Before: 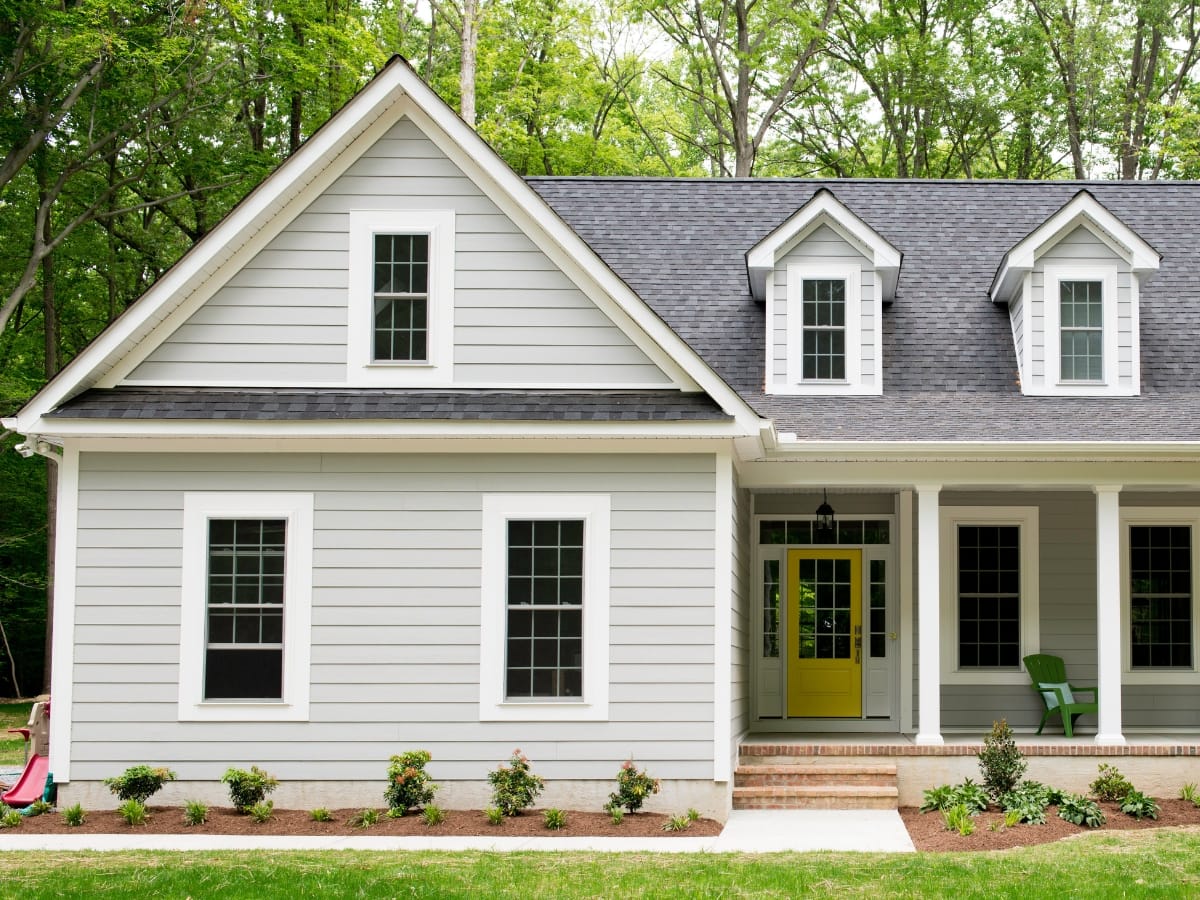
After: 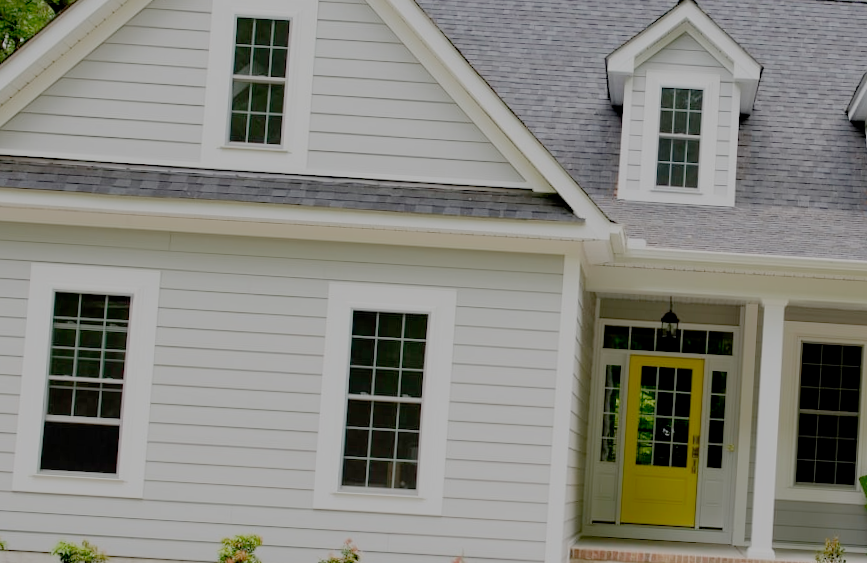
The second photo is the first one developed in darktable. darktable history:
crop and rotate: angle -3.37°, left 9.79%, top 20.73%, right 12.42%, bottom 11.82%
filmic rgb: black relative exposure -7 EV, white relative exposure 6 EV, threshold 3 EV, target black luminance 0%, hardness 2.73, latitude 61.22%, contrast 0.691, highlights saturation mix 10%, shadows ↔ highlights balance -0.073%, preserve chrominance no, color science v4 (2020), iterations of high-quality reconstruction 10, contrast in shadows soft, contrast in highlights soft, enable highlight reconstruction true
